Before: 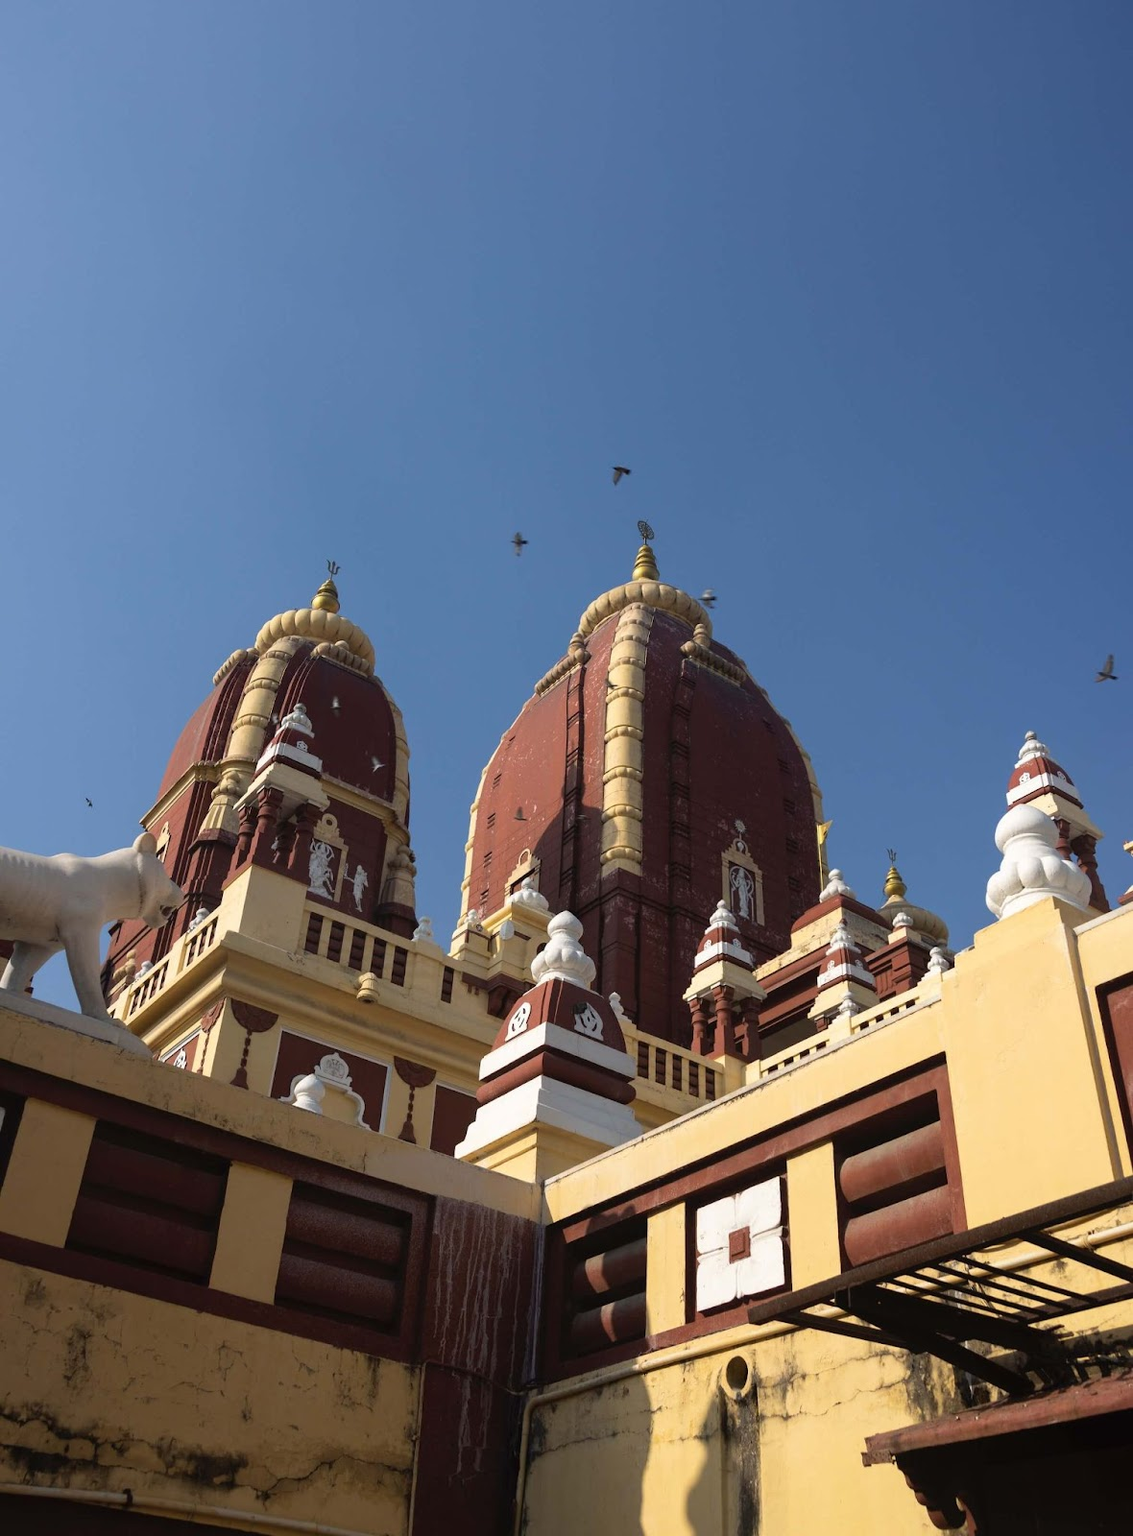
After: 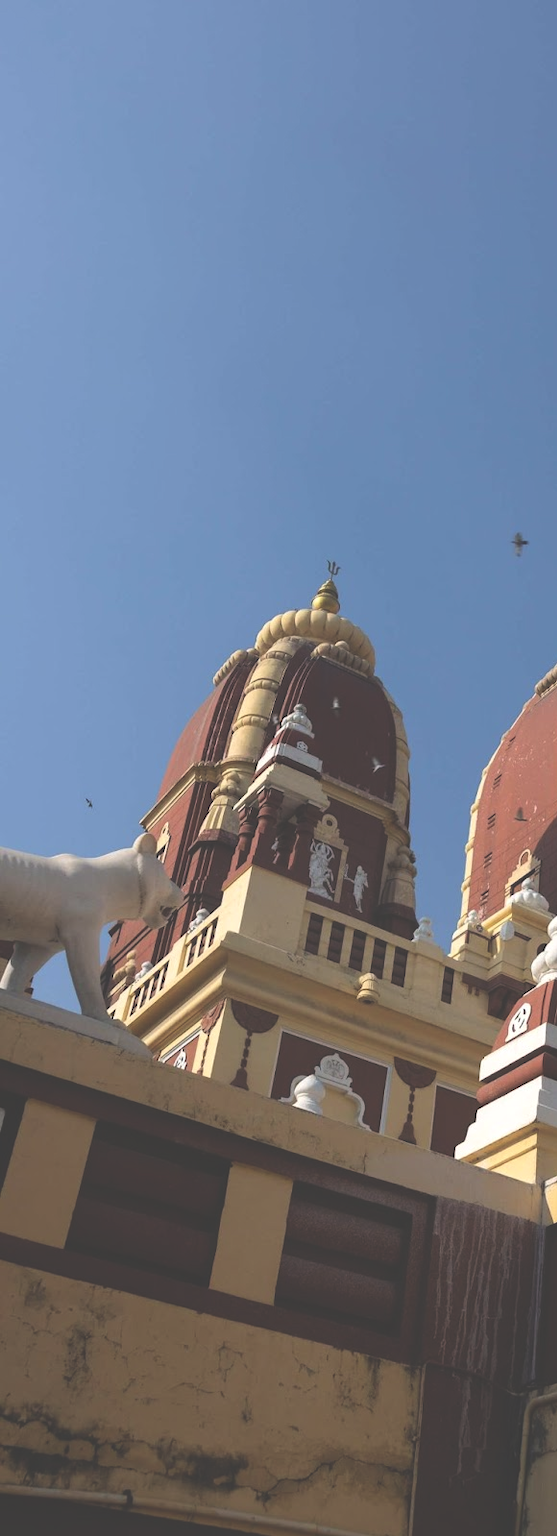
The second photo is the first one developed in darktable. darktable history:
crop and rotate: left 0%, top 0%, right 50.845%
exposure: black level correction -0.041, exposure 0.064 EV, compensate highlight preservation false
